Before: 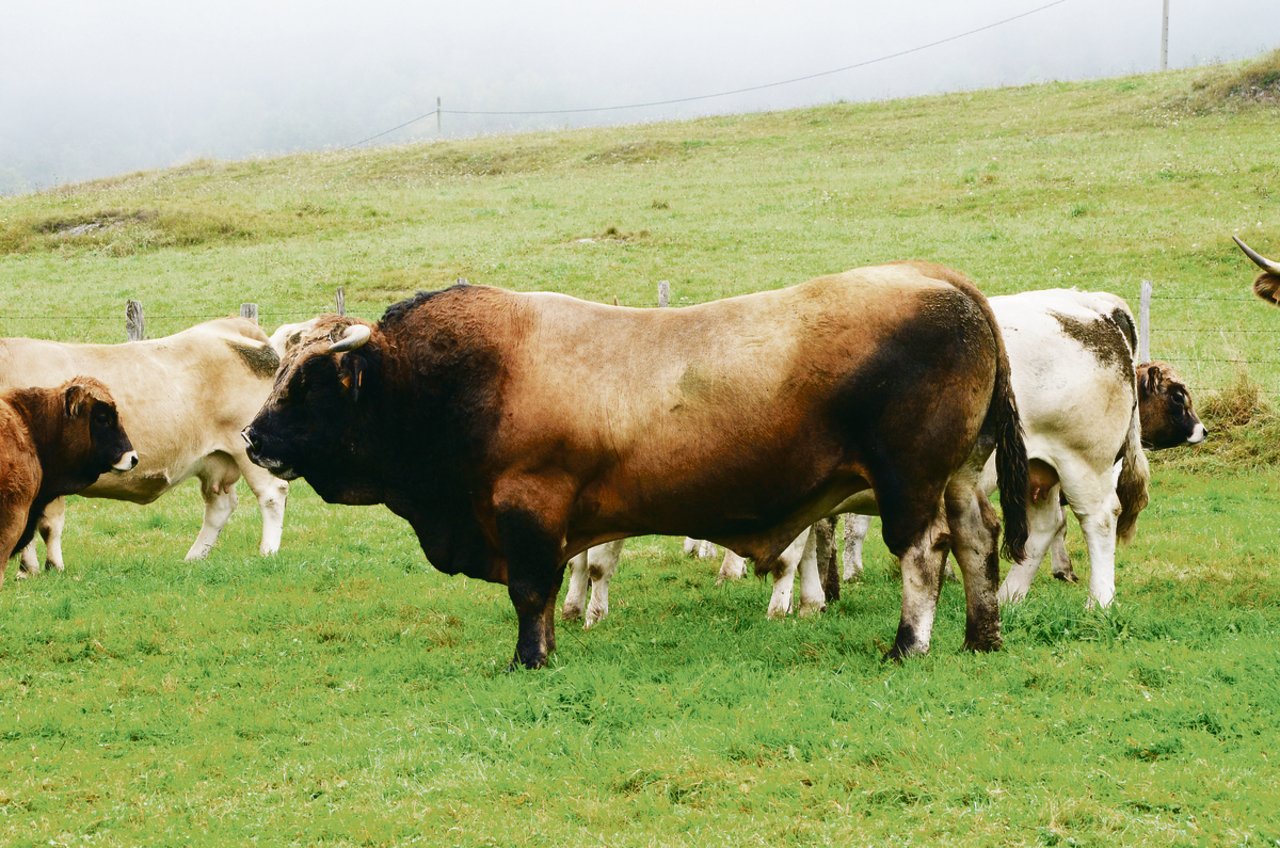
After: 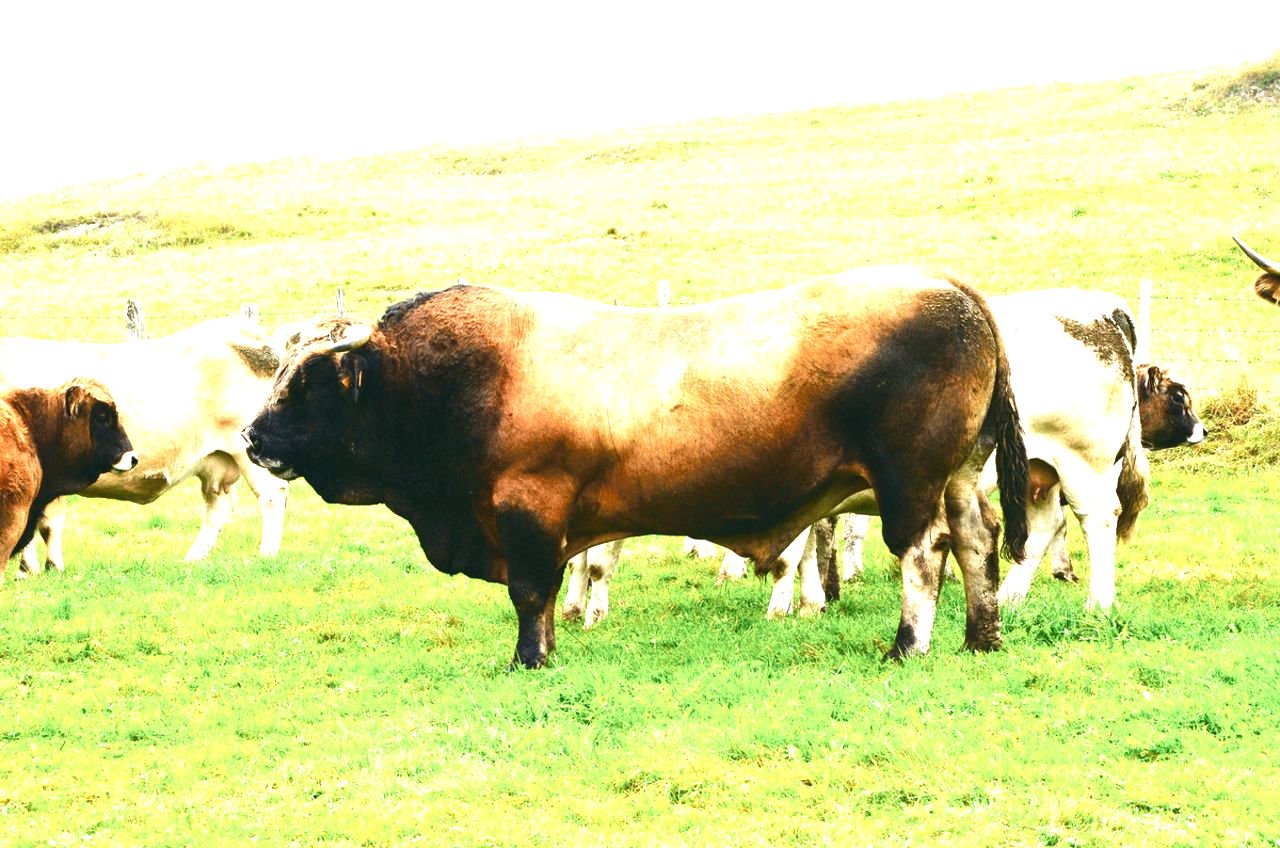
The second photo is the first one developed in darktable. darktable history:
white balance: emerald 1
exposure: black level correction 0, exposure 1.45 EV, compensate exposure bias true, compensate highlight preservation false
